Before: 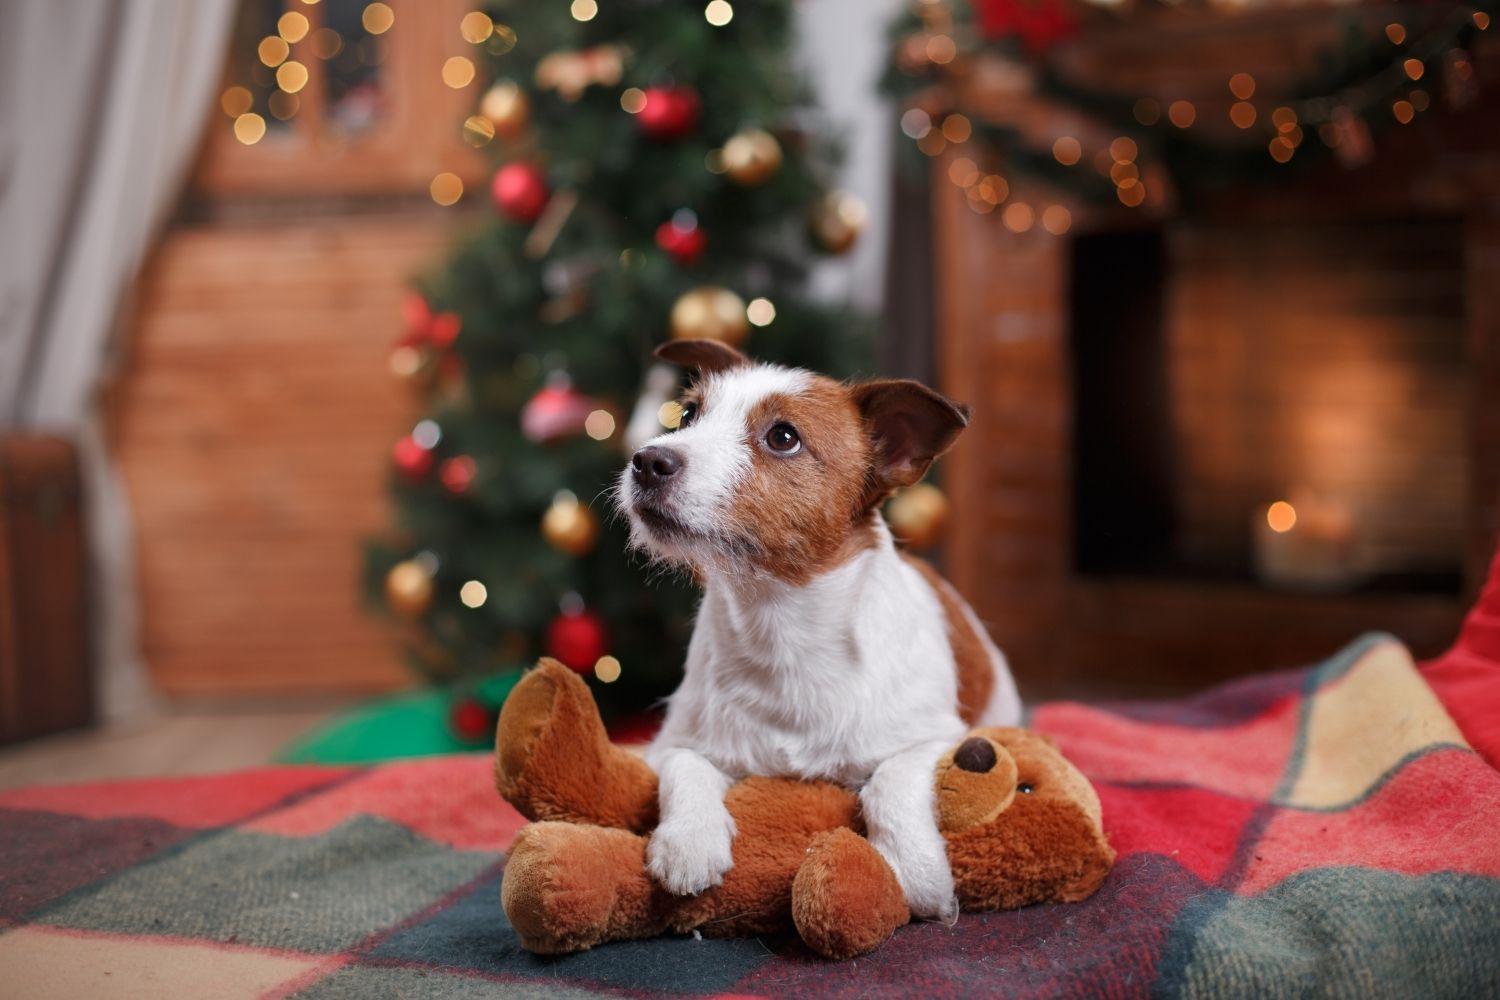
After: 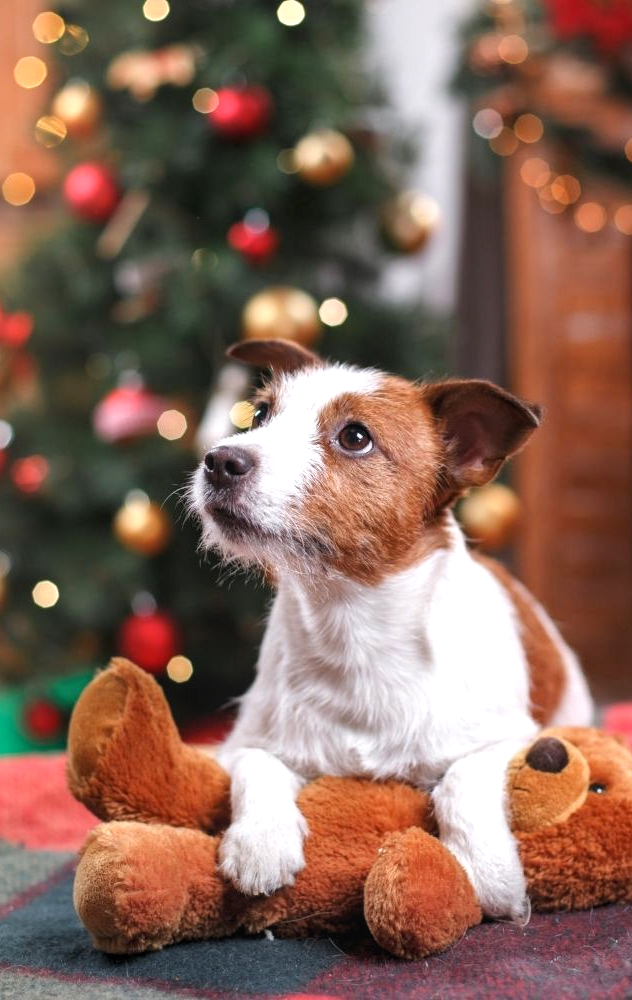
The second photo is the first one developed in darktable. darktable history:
crop: left 28.583%, right 29.231%
levels: levels [0.016, 0.492, 0.969]
local contrast: detail 110%
exposure: exposure 0.6 EV, compensate highlight preservation false
